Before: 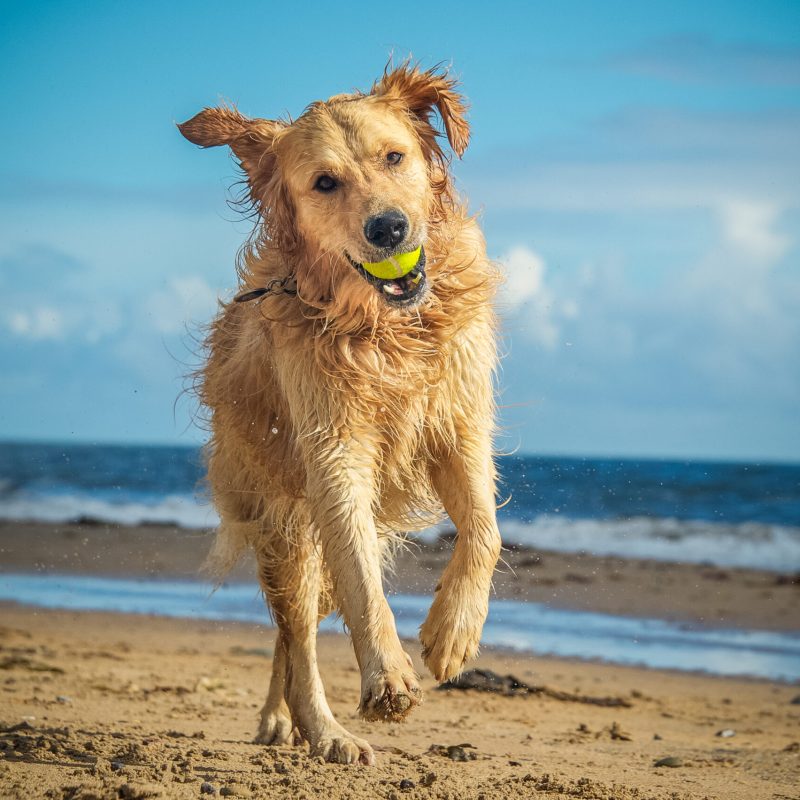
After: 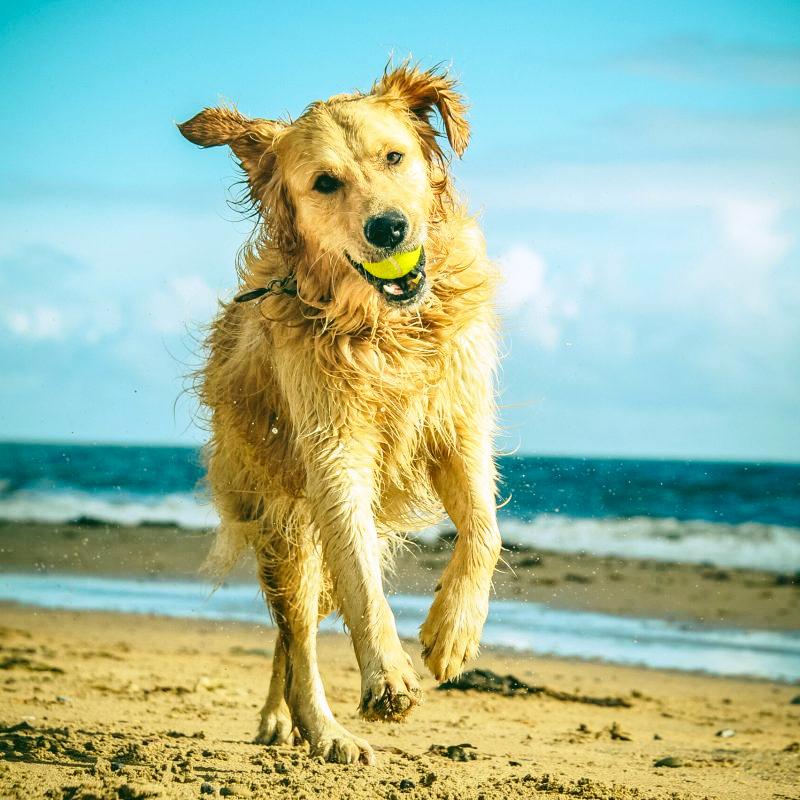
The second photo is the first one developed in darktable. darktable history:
tone equalizer: -8 EV -0.417 EV, -7 EV -0.389 EV, -6 EV -0.333 EV, -5 EV -0.222 EV, -3 EV 0.222 EV, -2 EV 0.333 EV, -1 EV 0.389 EV, +0 EV 0.417 EV, edges refinement/feathering 500, mask exposure compensation -1.57 EV, preserve details no
base curve: curves: ch0 [(0, 0) (0.028, 0.03) (0.121, 0.232) (0.46, 0.748) (0.859, 0.968) (1, 1)], preserve colors none
rgb curve: curves: ch0 [(0.123, 0.061) (0.995, 0.887)]; ch1 [(0.06, 0.116) (1, 0.906)]; ch2 [(0, 0) (0.824, 0.69) (1, 1)], mode RGB, independent channels, compensate middle gray true
white balance: emerald 1
